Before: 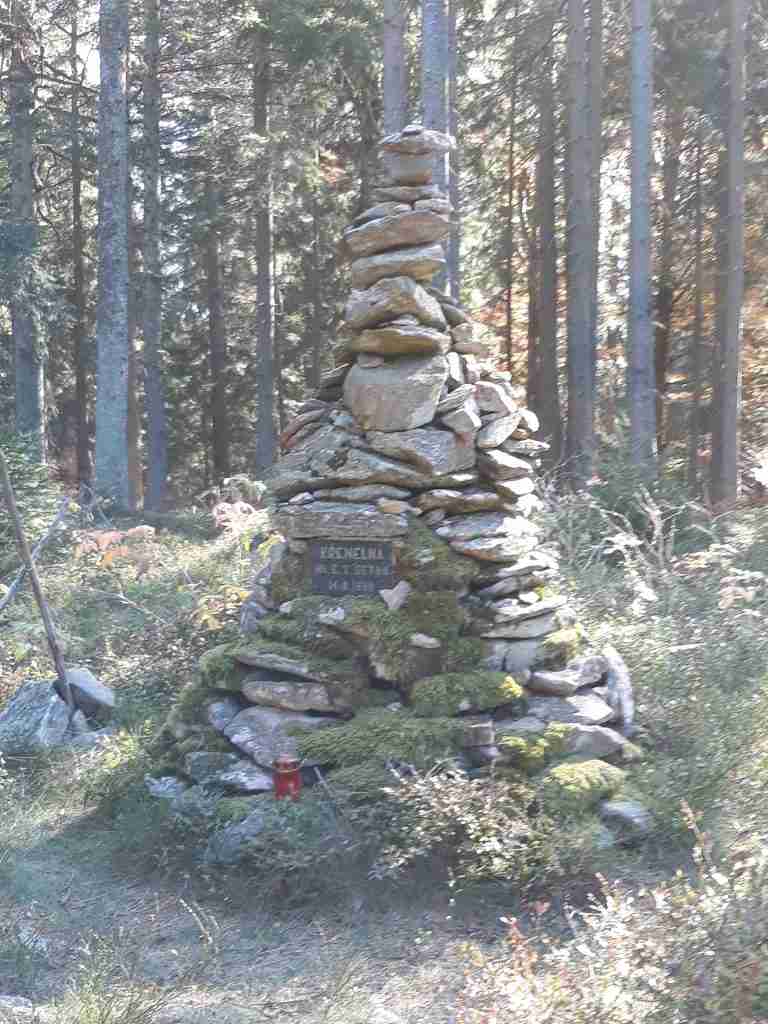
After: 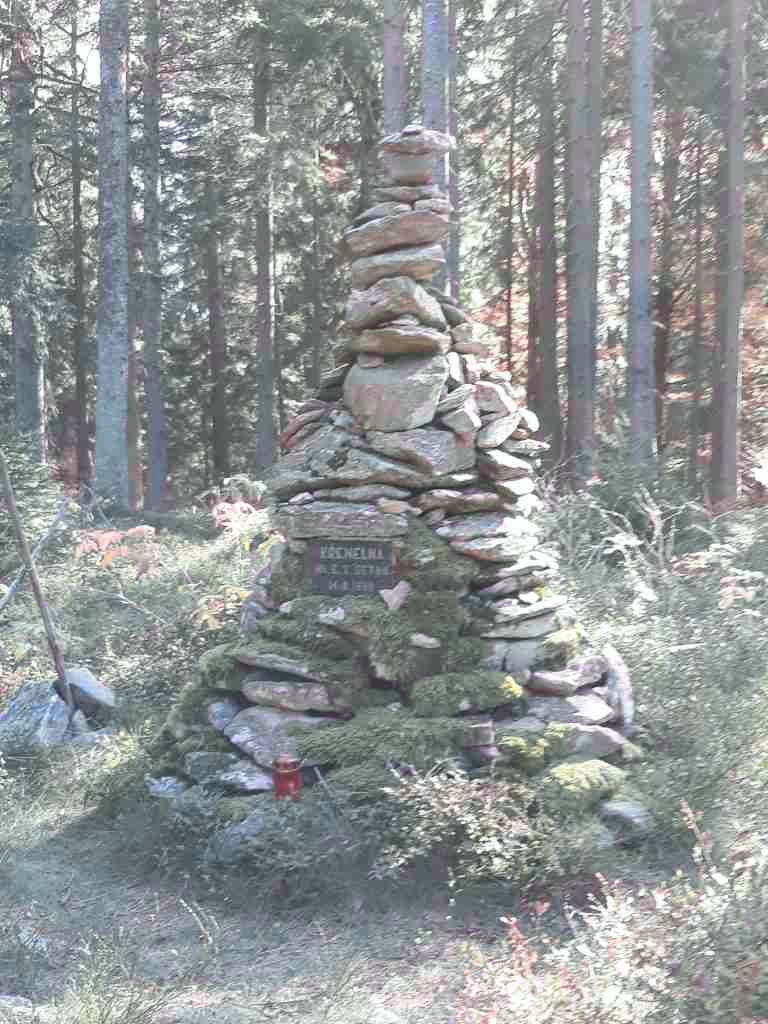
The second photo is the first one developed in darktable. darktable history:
tone curve: curves: ch0 [(0, 0.046) (0.04, 0.074) (0.831, 0.861) (1, 1)]; ch1 [(0, 0) (0.146, 0.159) (0.338, 0.365) (0.417, 0.455) (0.489, 0.486) (0.504, 0.502) (0.529, 0.537) (0.563, 0.567) (1, 1)]; ch2 [(0, 0) (0.307, 0.298) (0.388, 0.375) (0.443, 0.456) (0.485, 0.492) (0.544, 0.525) (1, 1)], color space Lab, independent channels, preserve colors none
